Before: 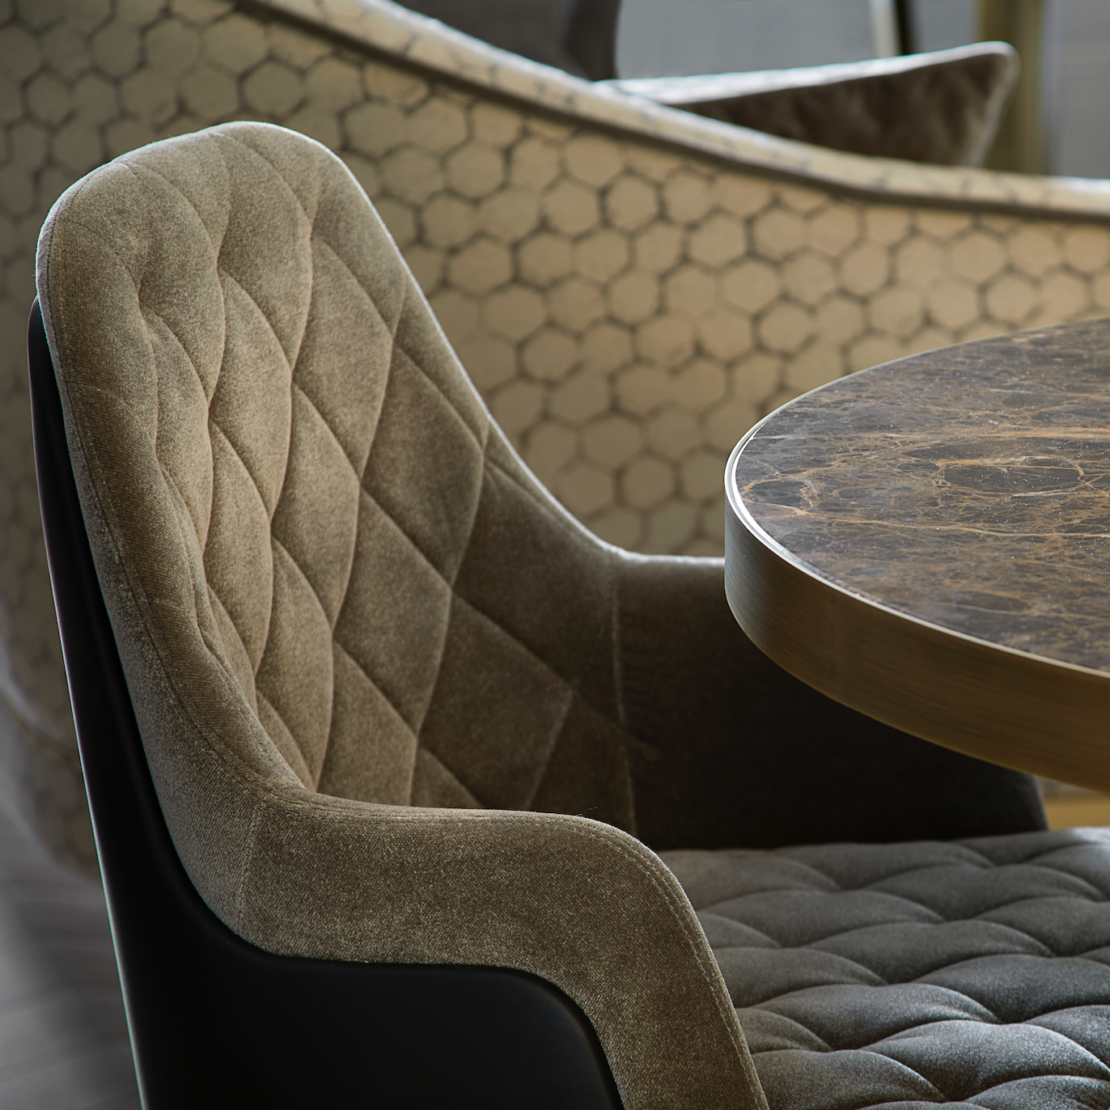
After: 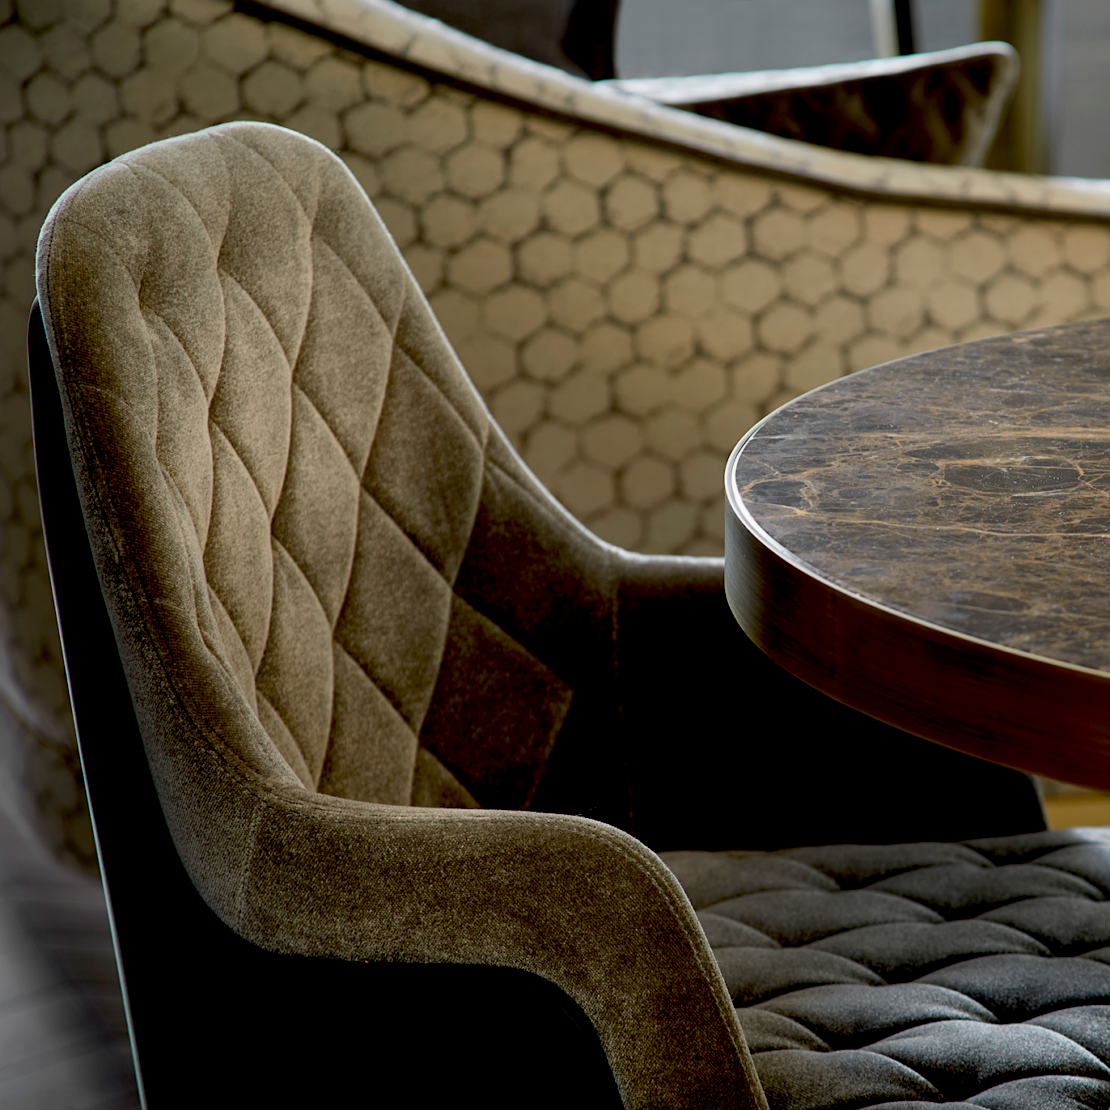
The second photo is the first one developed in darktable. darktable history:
exposure: black level correction 0.029, exposure -0.081 EV, compensate highlight preservation false
